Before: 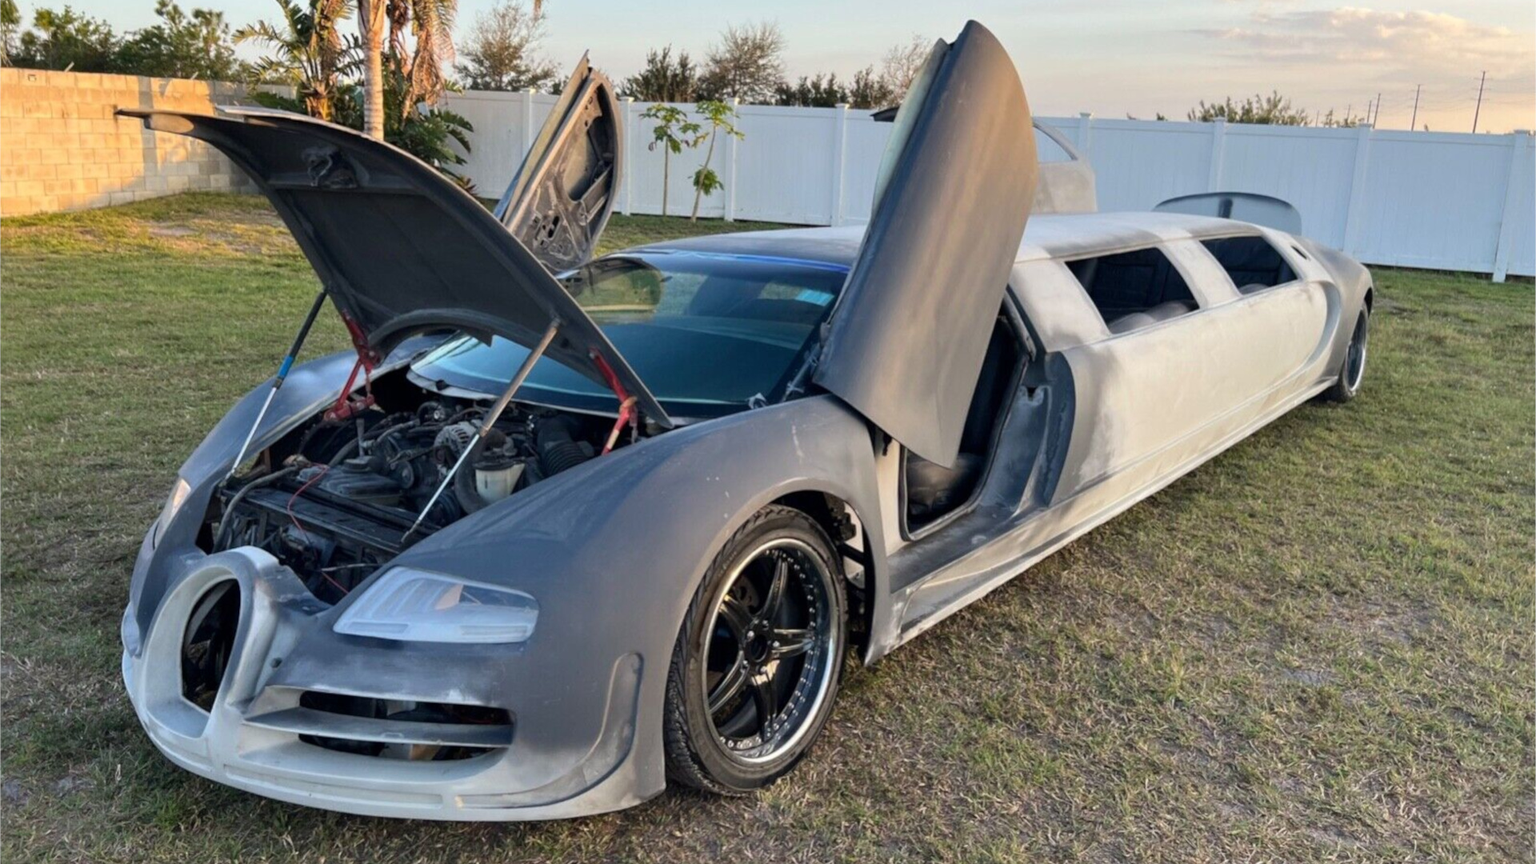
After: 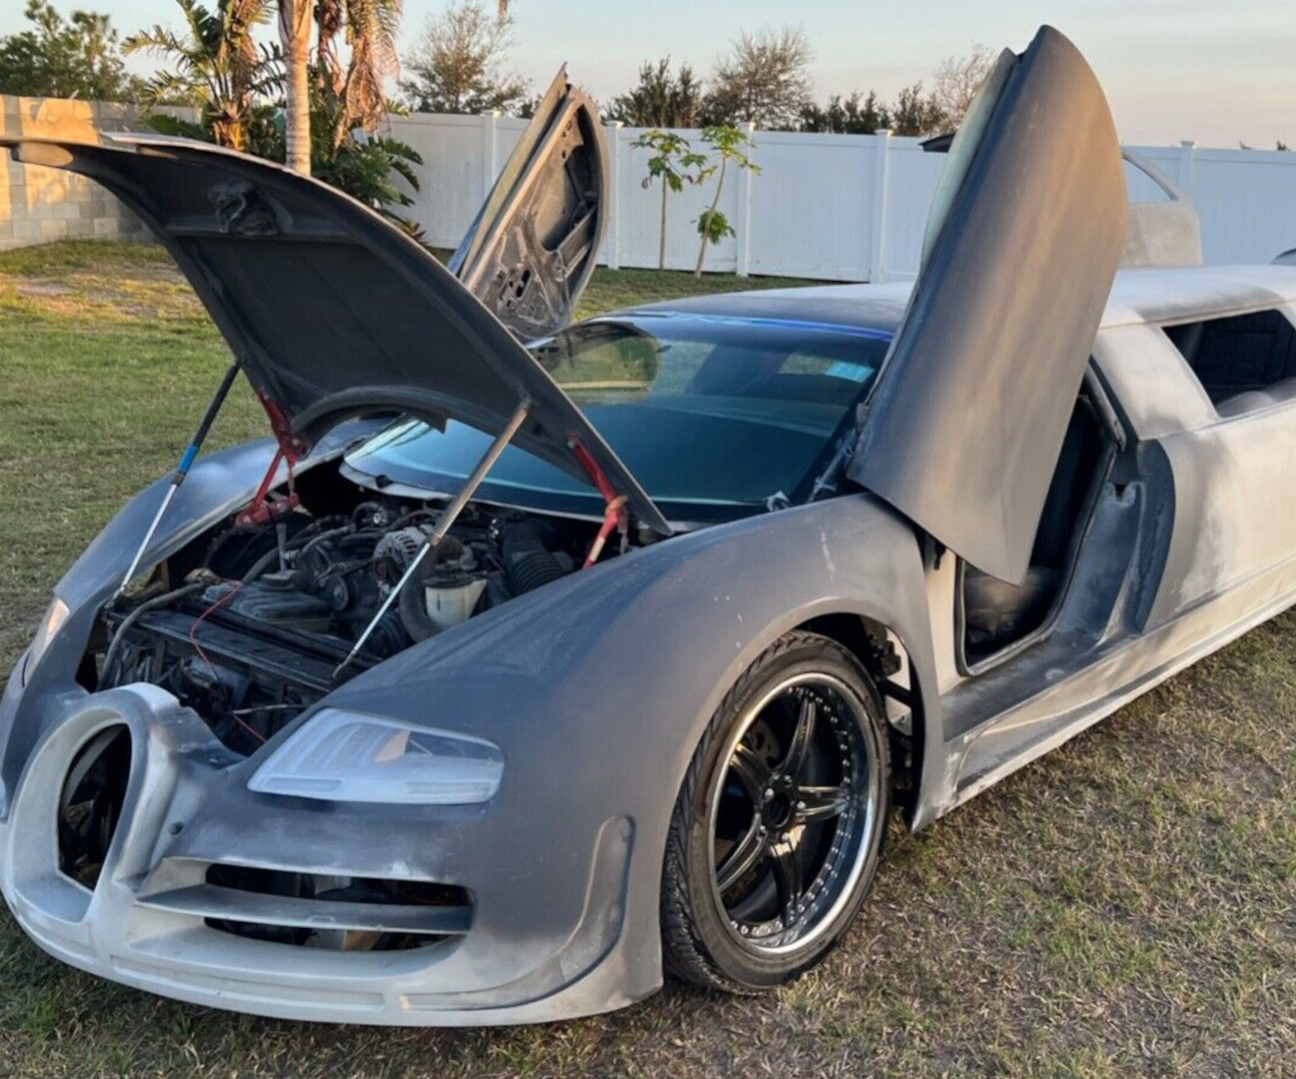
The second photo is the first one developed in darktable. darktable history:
crop and rotate: left 8.829%, right 23.636%
